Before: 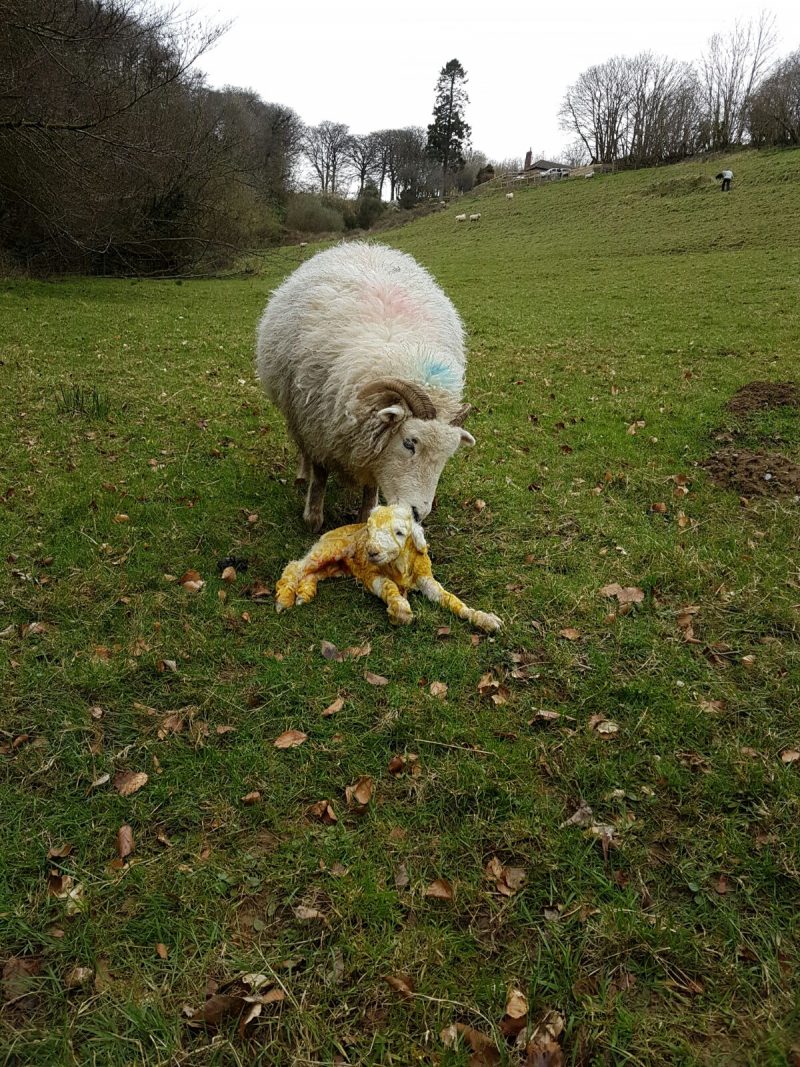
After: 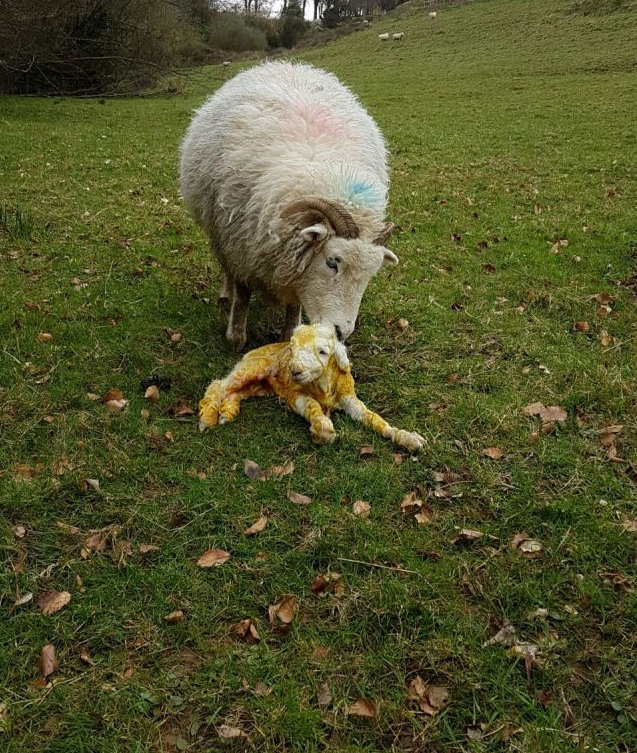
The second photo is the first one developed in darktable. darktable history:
crop: left 9.74%, top 17%, right 10.571%, bottom 12.398%
